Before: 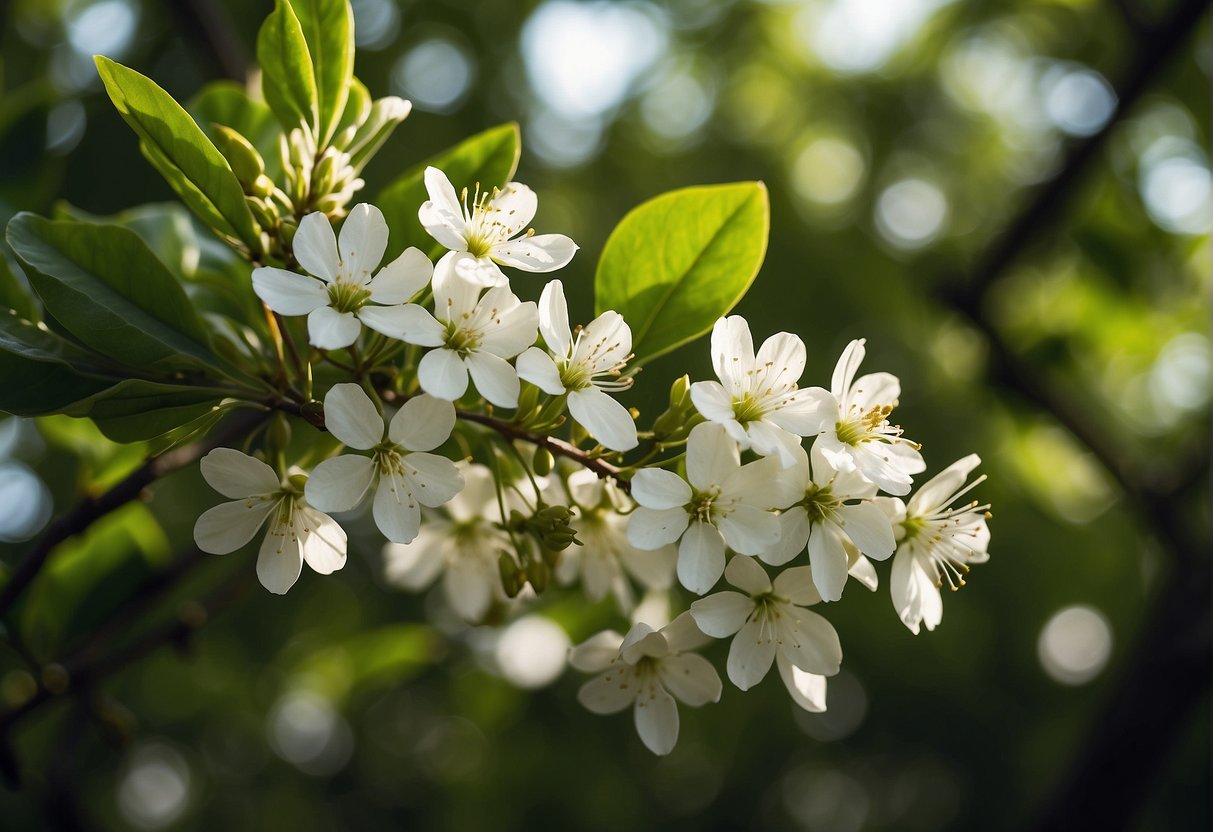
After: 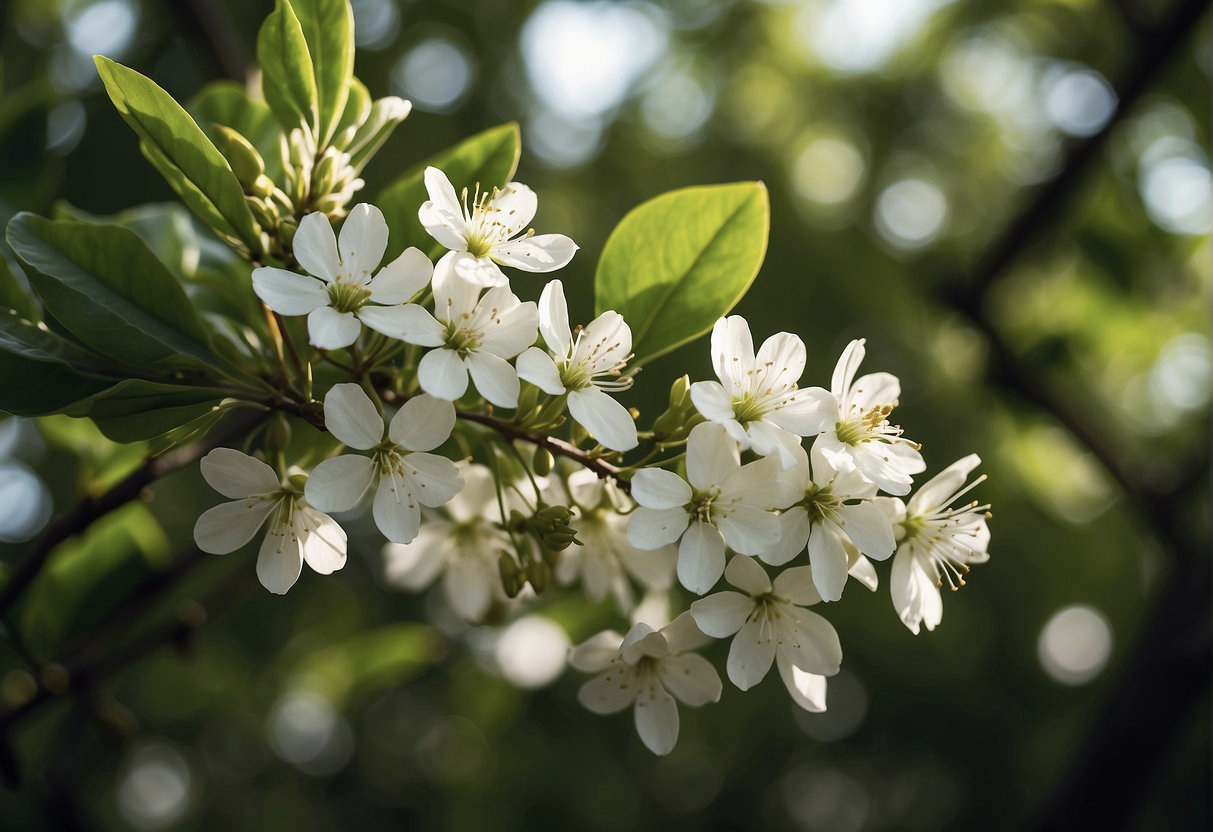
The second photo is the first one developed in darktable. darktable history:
color correction: highlights b* -0.036, saturation 0.819
